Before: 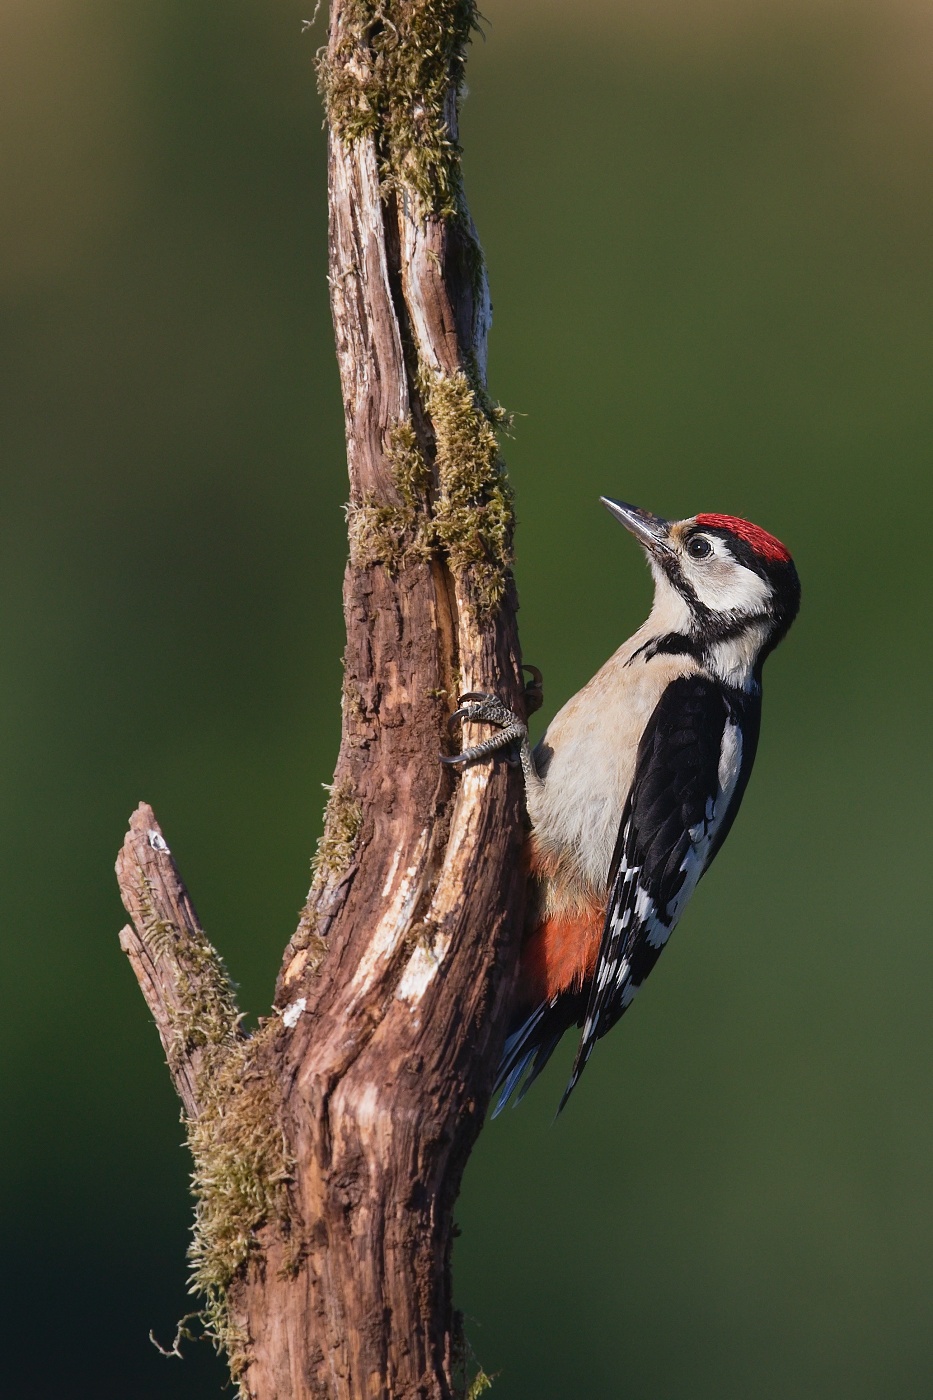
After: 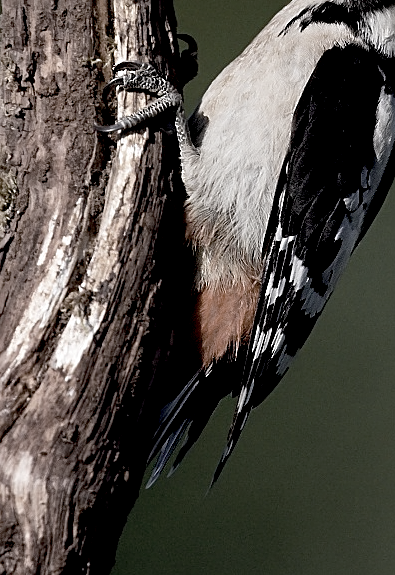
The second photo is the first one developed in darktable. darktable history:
crop: left 37.079%, top 45.091%, right 20.575%, bottom 13.804%
exposure: black level correction 0.025, exposure 0.183 EV, compensate highlight preservation false
sharpen: on, module defaults
color zones: curves: ch1 [(0, 0.153) (0.143, 0.15) (0.286, 0.151) (0.429, 0.152) (0.571, 0.152) (0.714, 0.151) (0.857, 0.151) (1, 0.153)]
